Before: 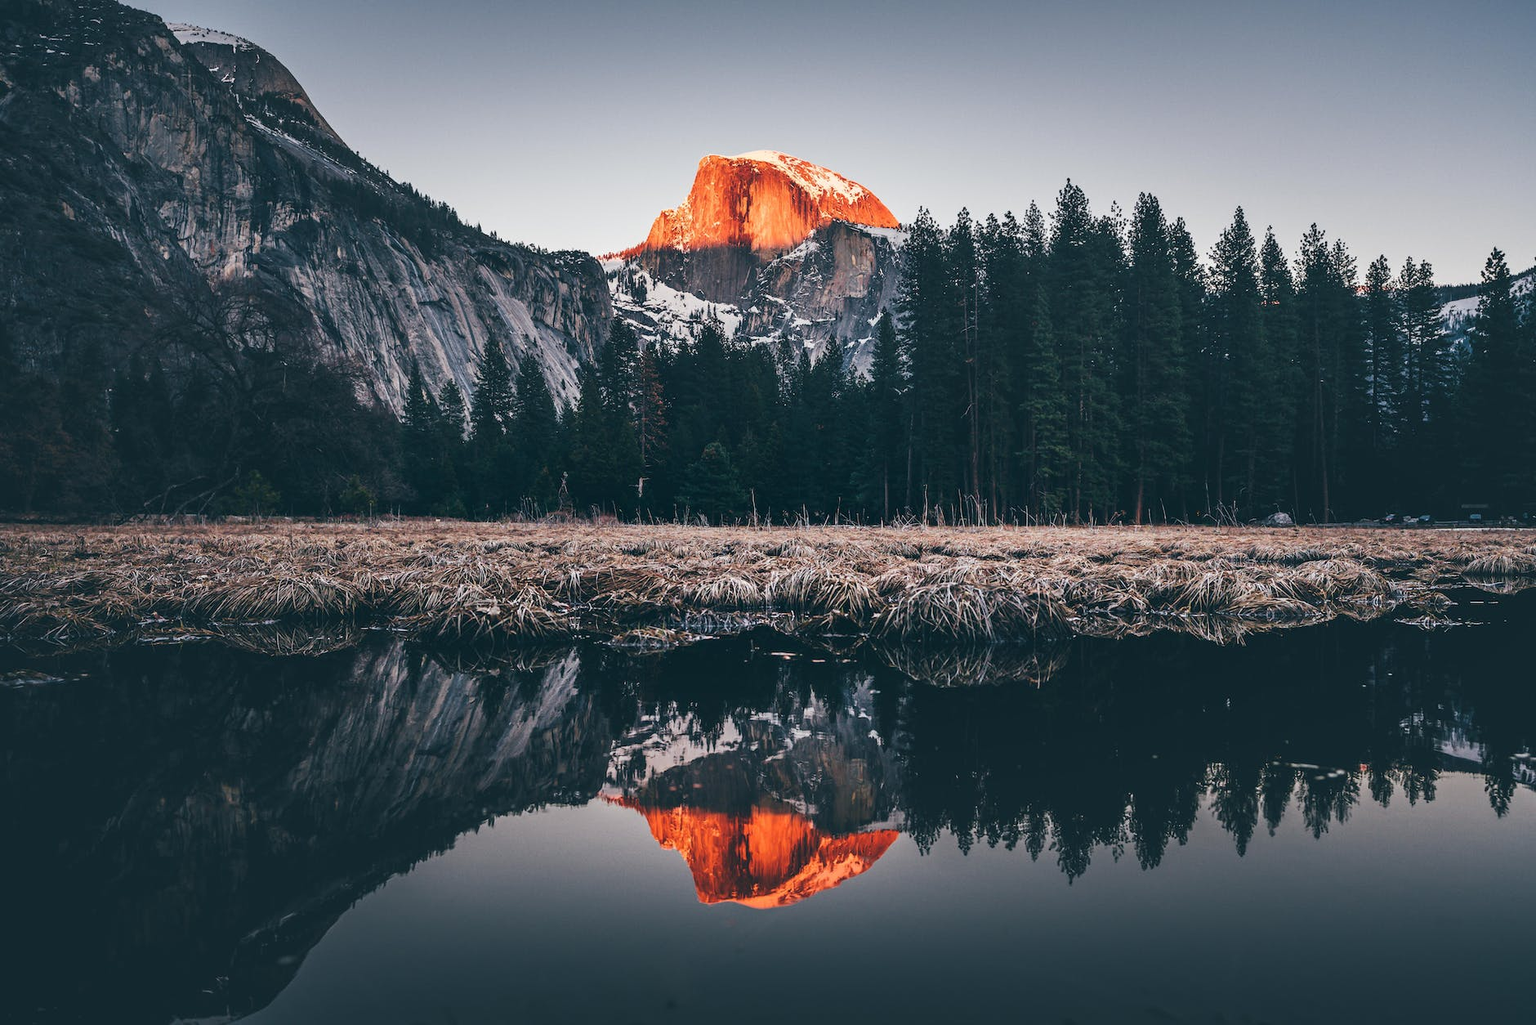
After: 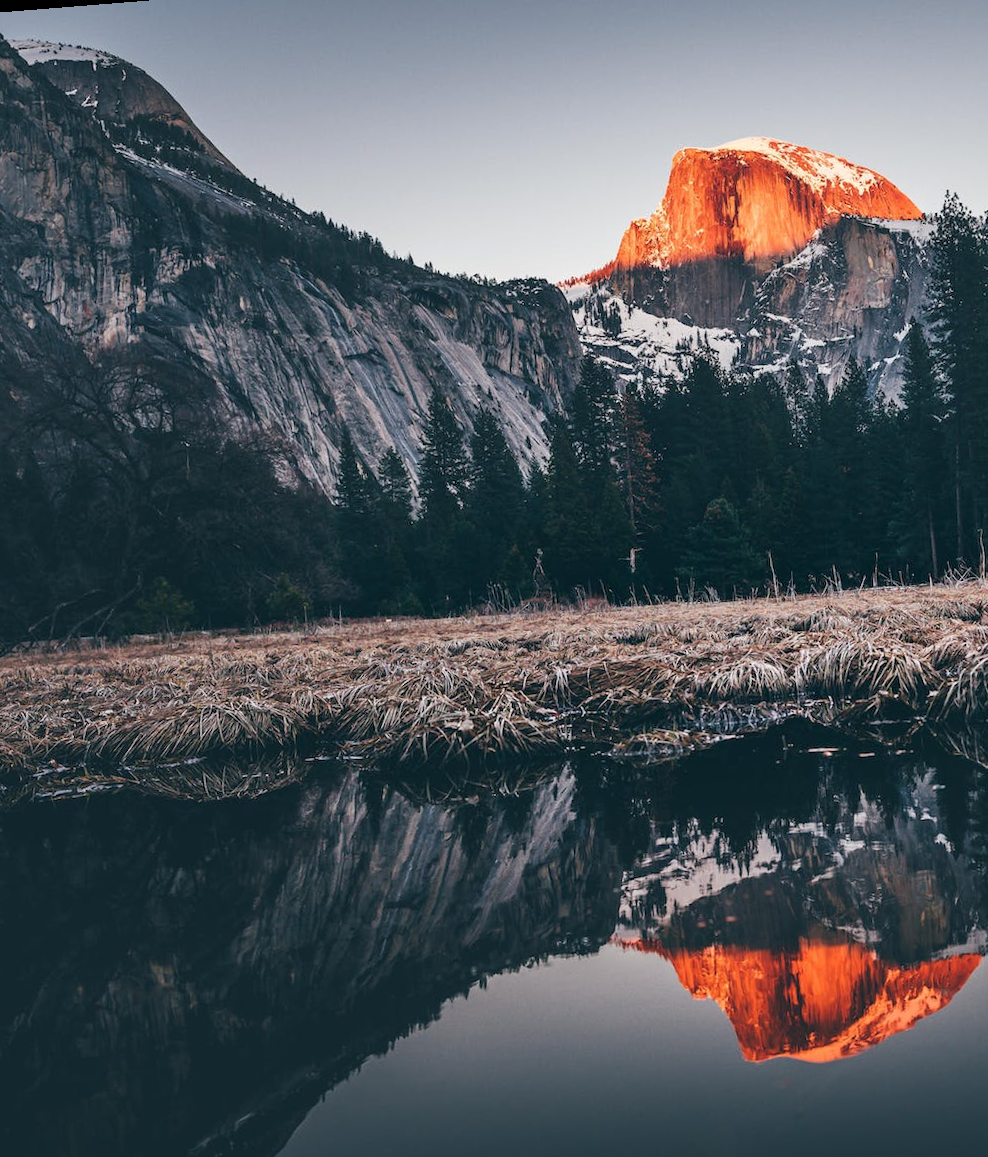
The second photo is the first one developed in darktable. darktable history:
rotate and perspective: rotation -4.57°, crop left 0.054, crop right 0.944, crop top 0.087, crop bottom 0.914
crop: left 5.114%, right 38.589%
